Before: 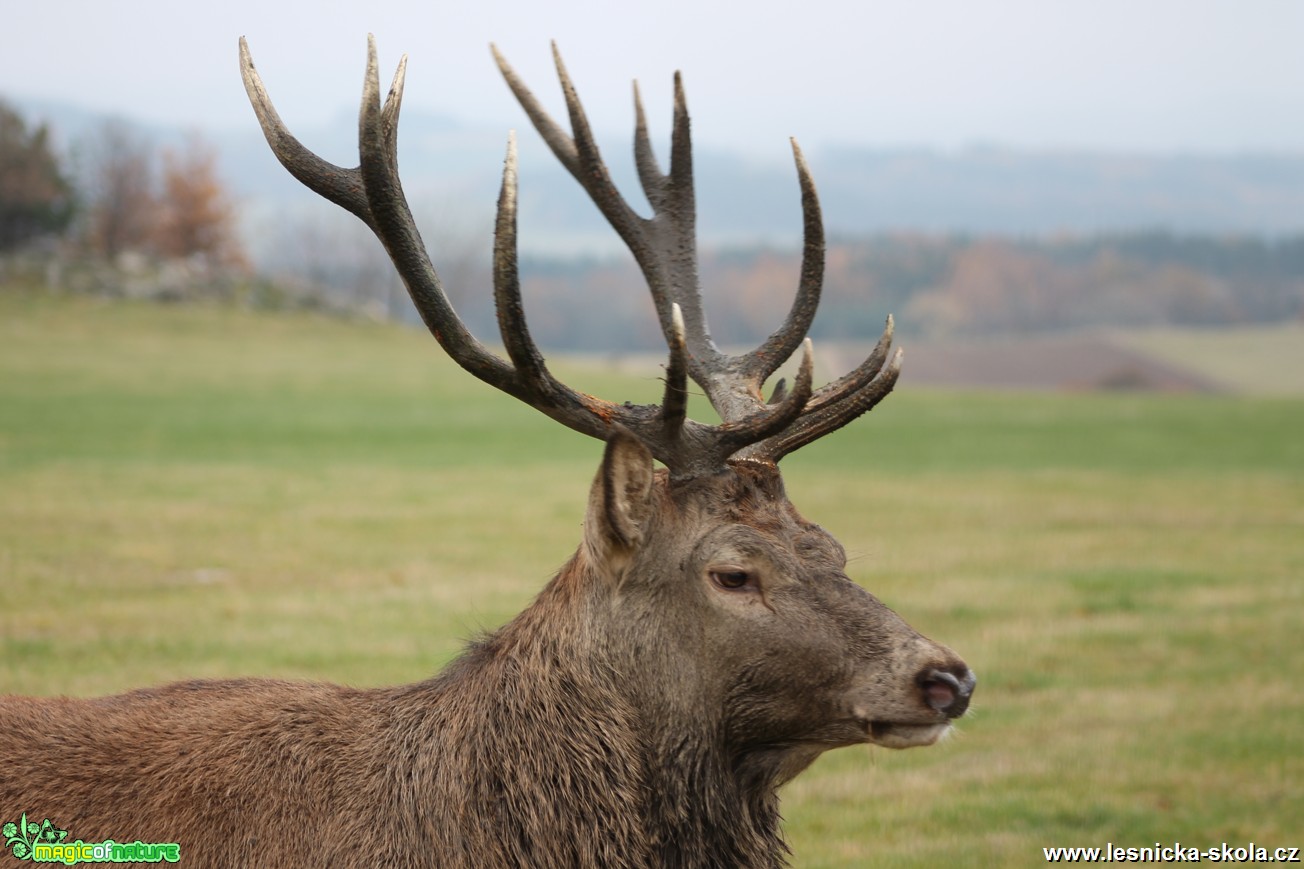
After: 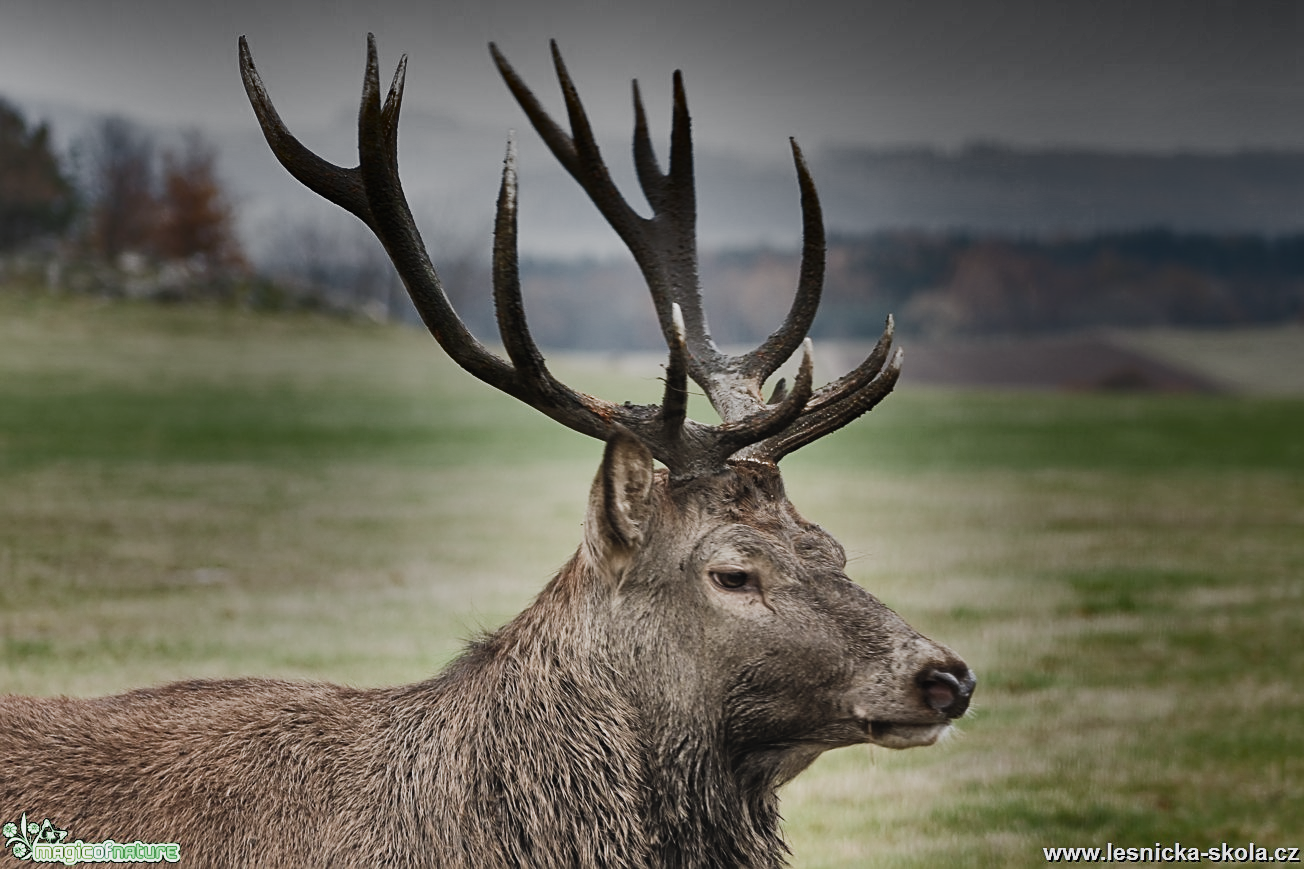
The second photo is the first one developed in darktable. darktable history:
exposure: exposure 0.55 EV, compensate highlight preservation false
shadows and highlights: radius 123.89, shadows 99.46, white point adjustment -3.12, highlights -98.45, highlights color adjustment 55.33%, soften with gaussian
color balance rgb: shadows lift › chroma 0.656%, shadows lift › hue 113.68°, highlights gain › luminance 16.944%, highlights gain › chroma 2.886%, highlights gain › hue 261.76°, linear chroma grading › global chroma 9.668%, perceptual saturation grading › global saturation 0.823%, perceptual brilliance grading › global brilliance 20.87%, perceptual brilliance grading › shadows -34.279%
filmic rgb: black relative exposure -7.65 EV, white relative exposure 4.56 EV, hardness 3.61, color science v5 (2021), contrast in shadows safe, contrast in highlights safe
contrast brightness saturation: contrast -0.059, saturation -0.394
sharpen: on, module defaults
